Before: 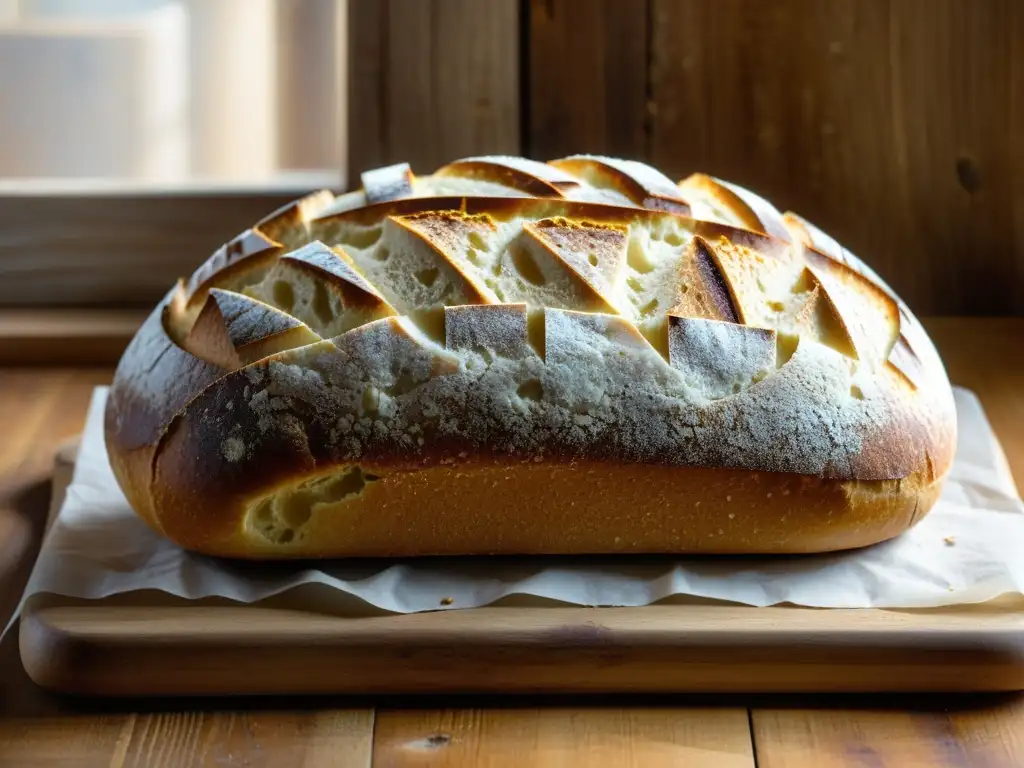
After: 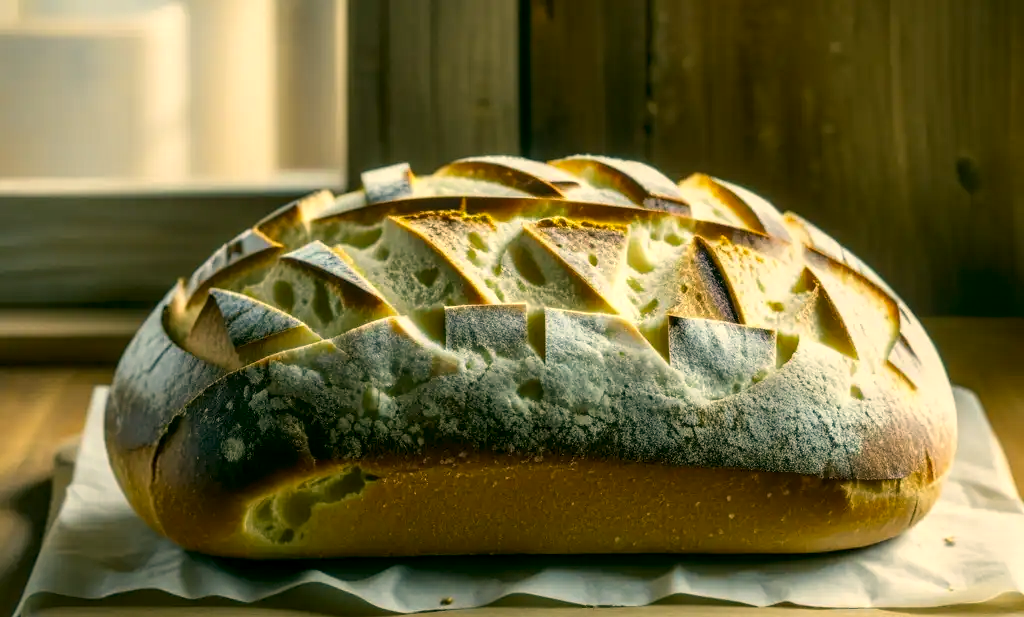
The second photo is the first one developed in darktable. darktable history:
color correction: highlights a* 5.3, highlights b* 24.26, shadows a* -15.58, shadows b* 4.02
crop: bottom 19.644%
local contrast: on, module defaults
